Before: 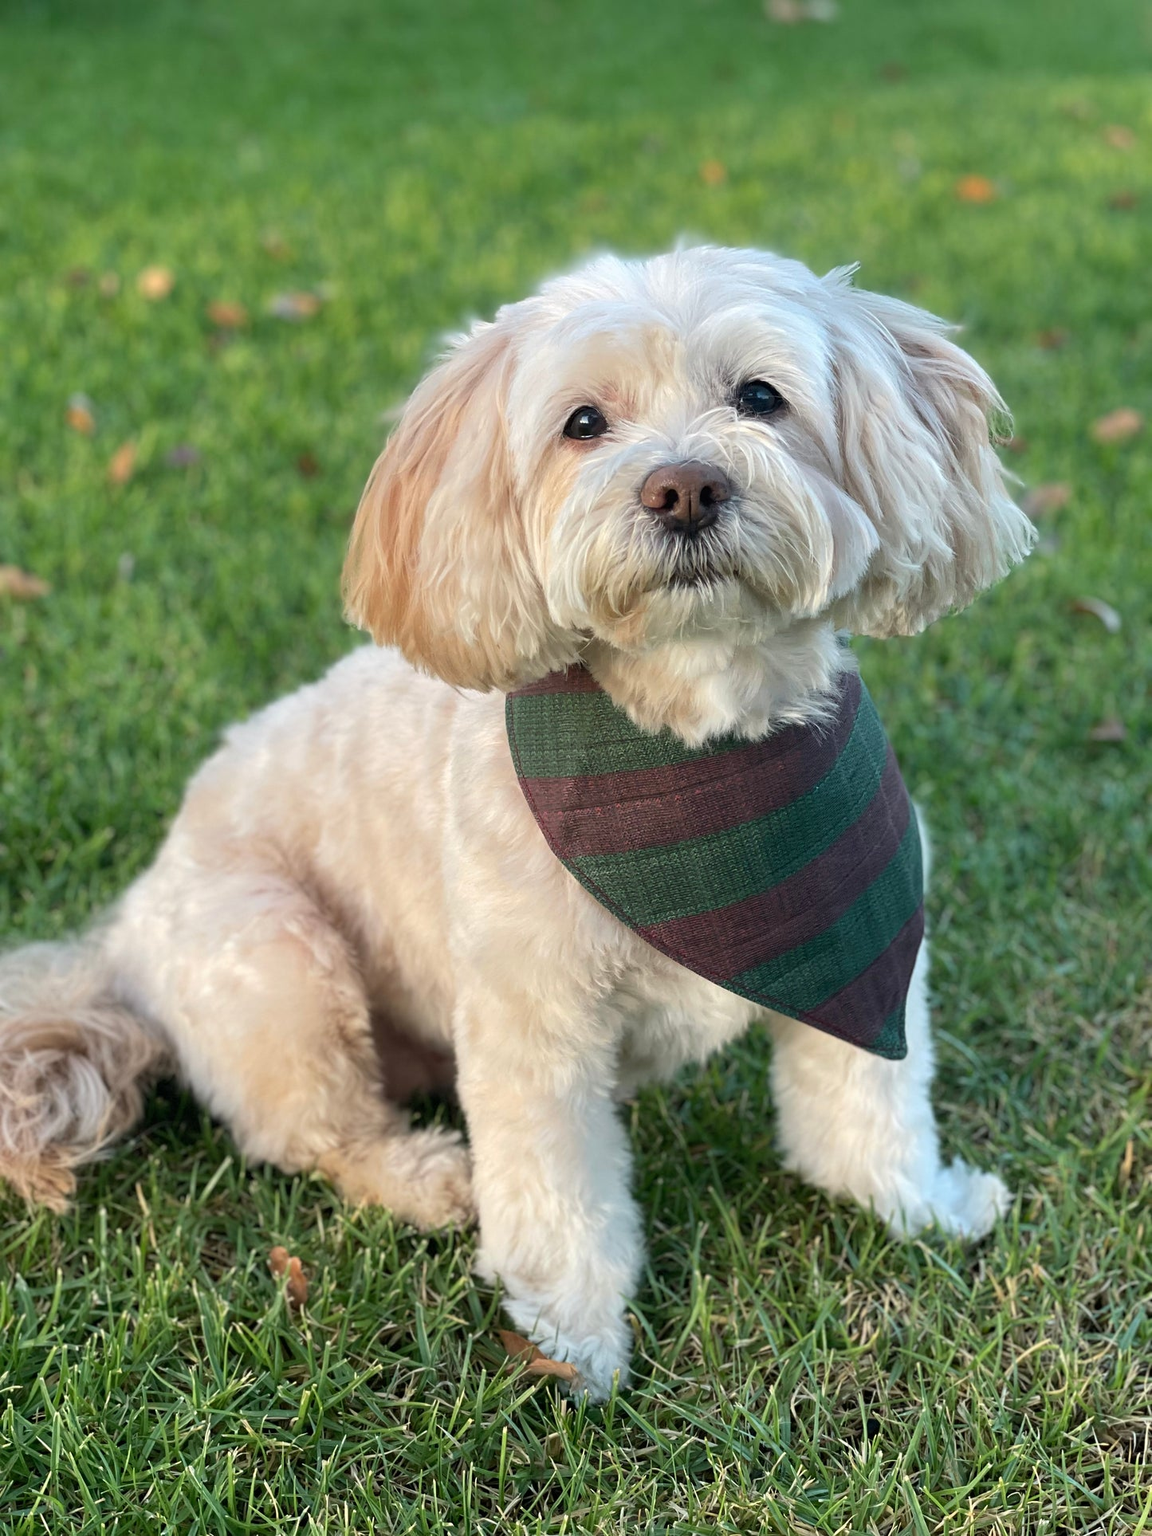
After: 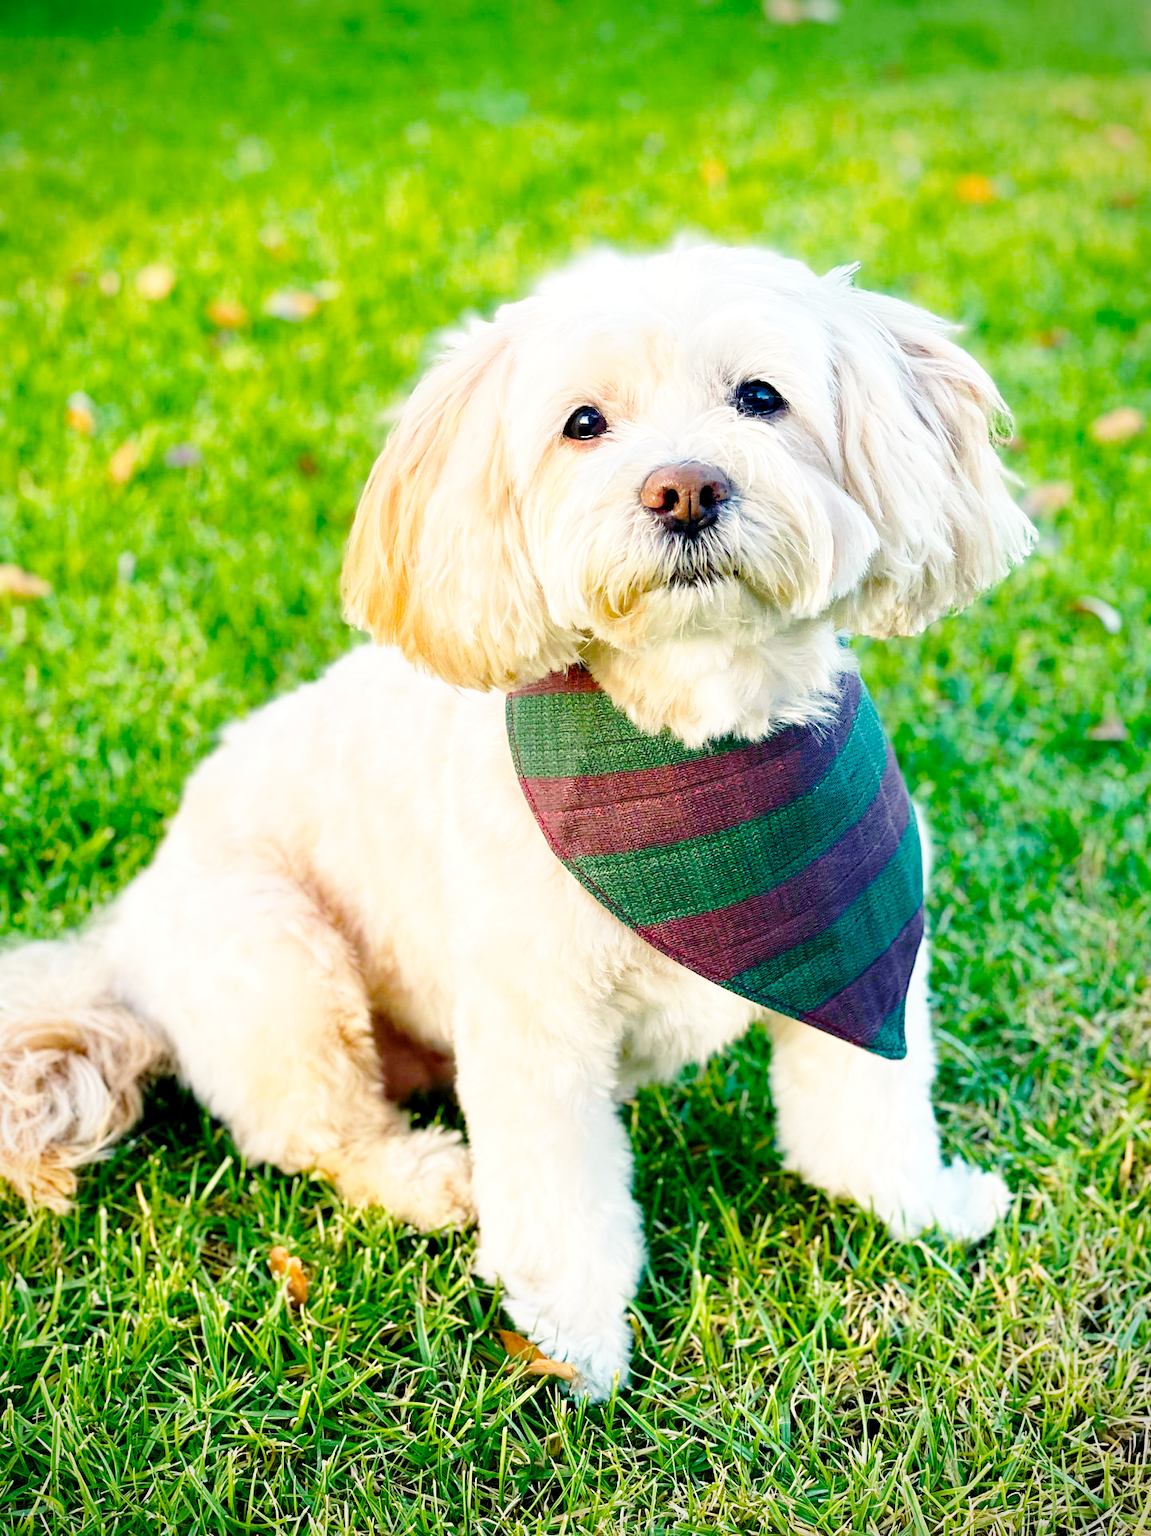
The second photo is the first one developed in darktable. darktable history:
color balance rgb: shadows lift › chroma 3%, shadows lift › hue 240.84°, highlights gain › chroma 3%, highlights gain › hue 73.2°, global offset › luminance -0.5%, perceptual saturation grading › global saturation 20%, perceptual saturation grading › highlights -25%, perceptual saturation grading › shadows 50%, global vibrance 25.26%
base curve: curves: ch0 [(0, 0) (0.028, 0.03) (0.105, 0.232) (0.387, 0.748) (0.754, 0.968) (1, 1)], fusion 1, exposure shift 0.576, preserve colors none
vignetting: saturation 0, unbound false
